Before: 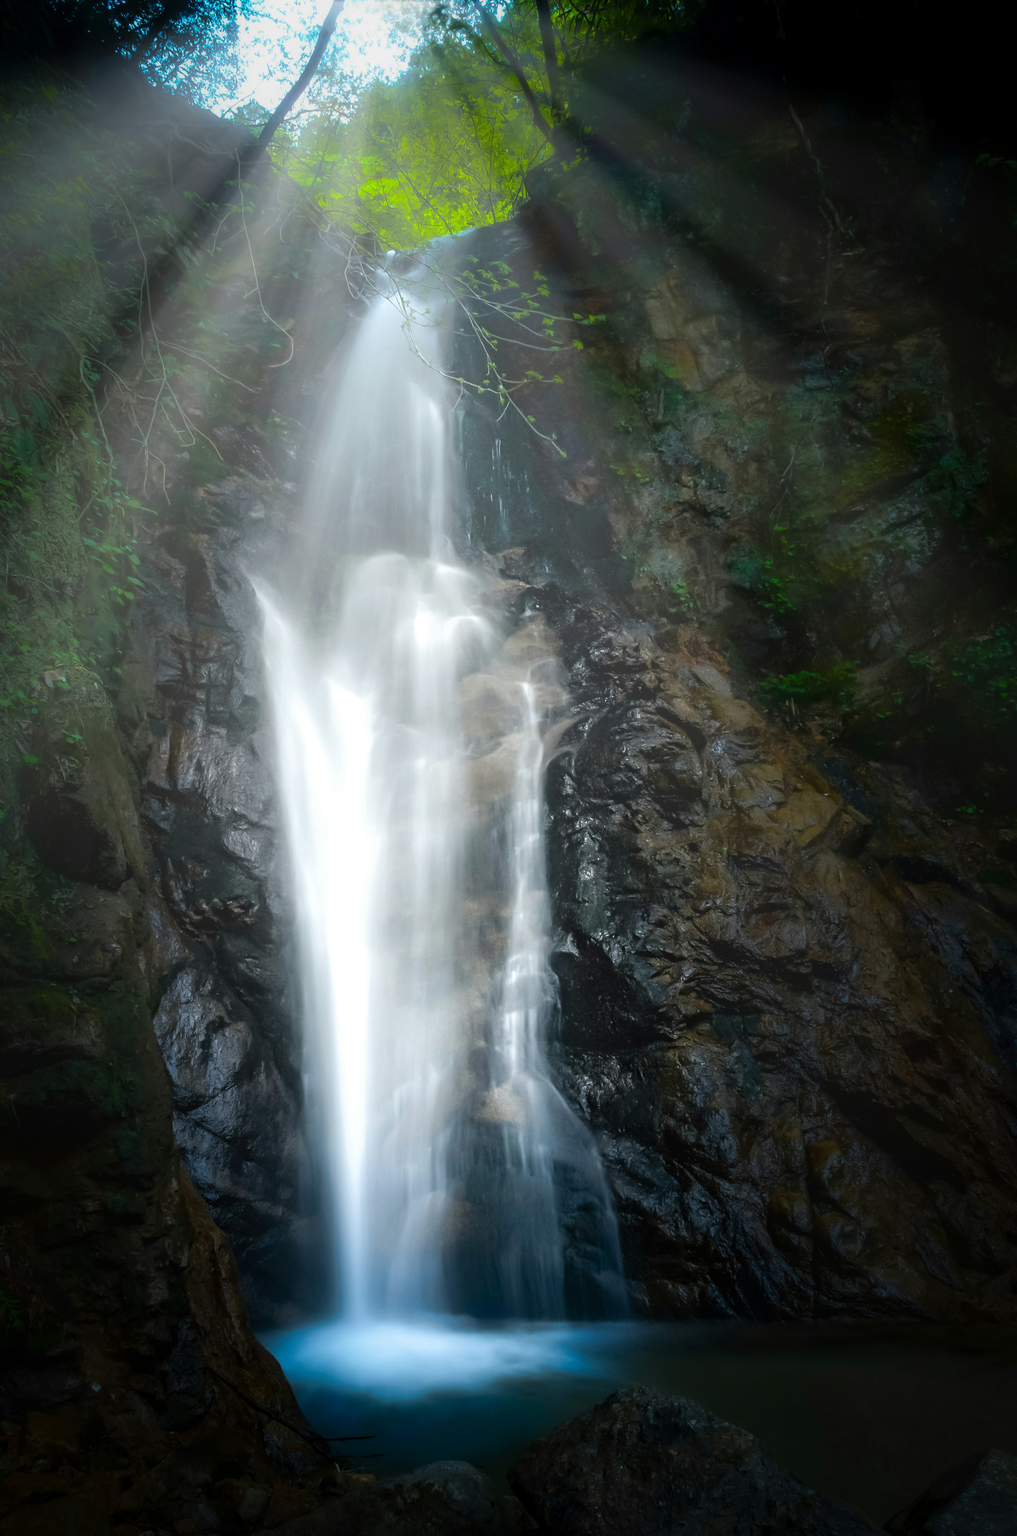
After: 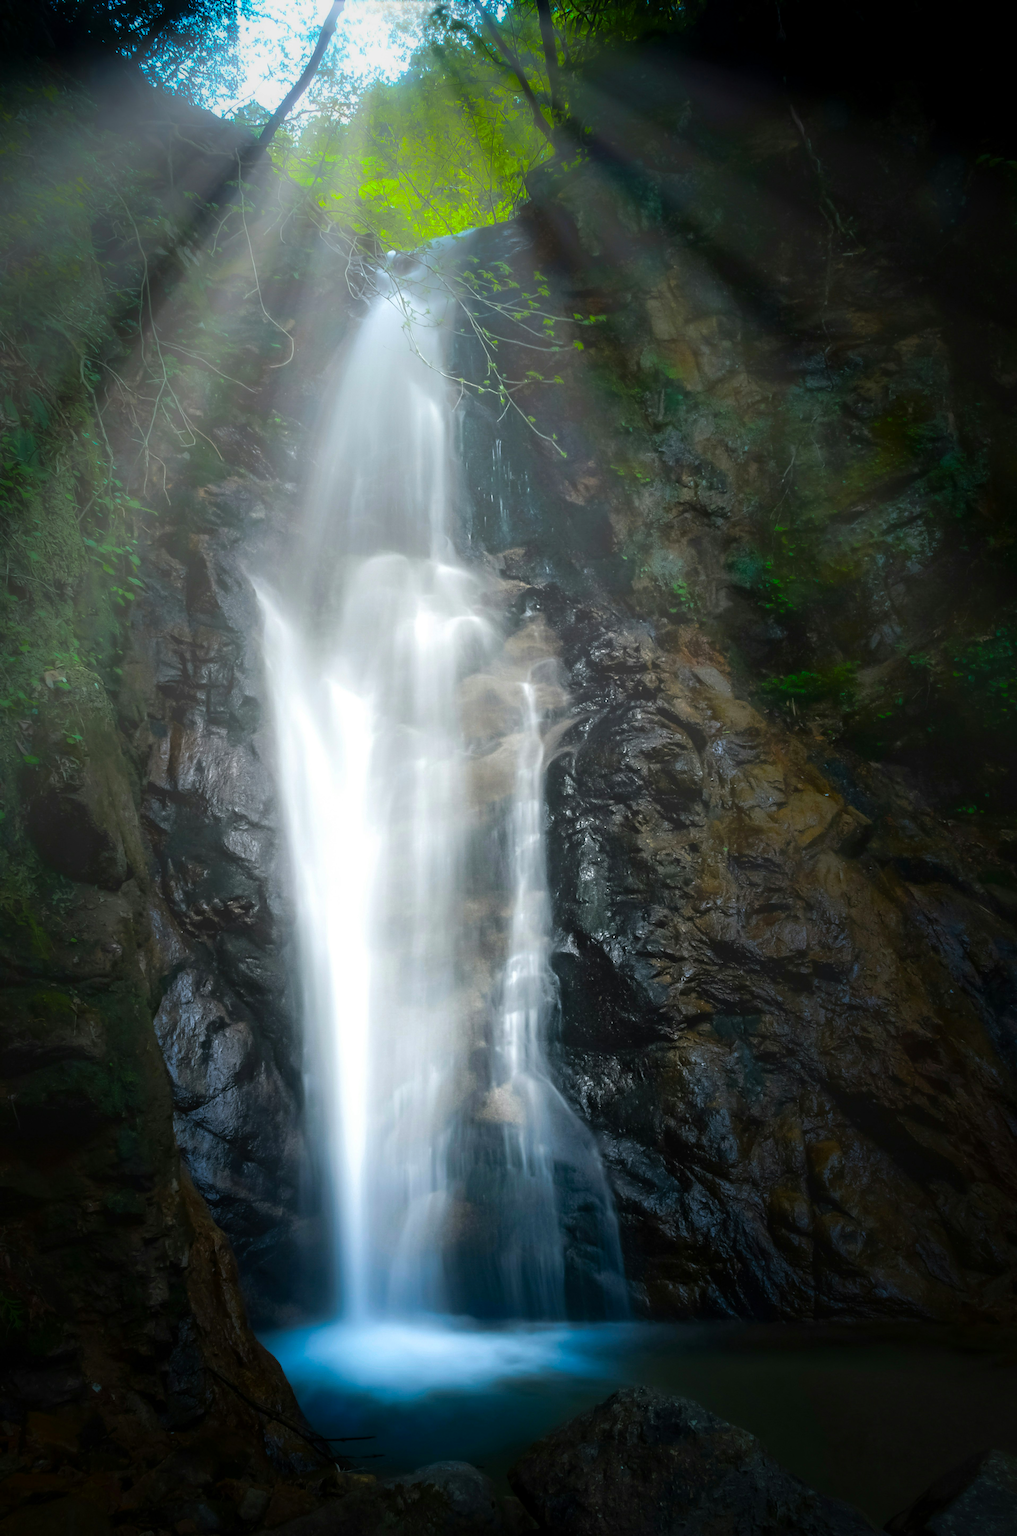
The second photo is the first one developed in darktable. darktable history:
contrast brightness saturation: saturation 0.129
